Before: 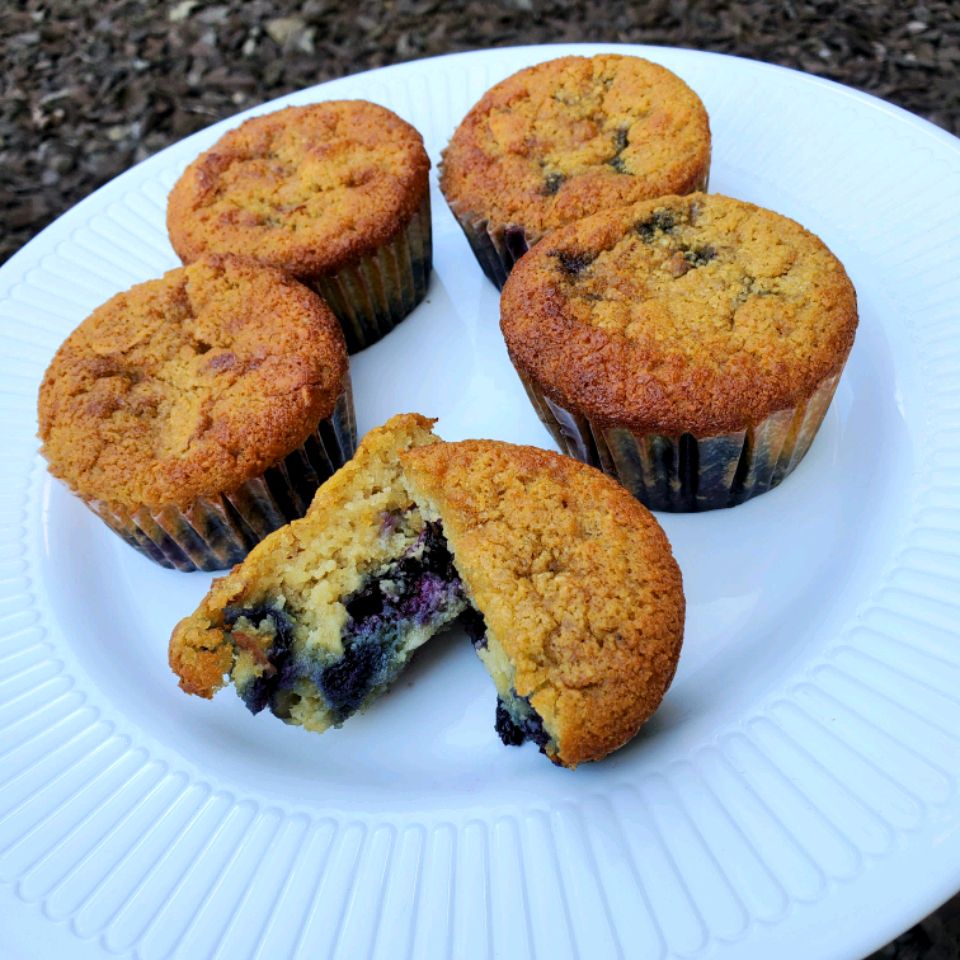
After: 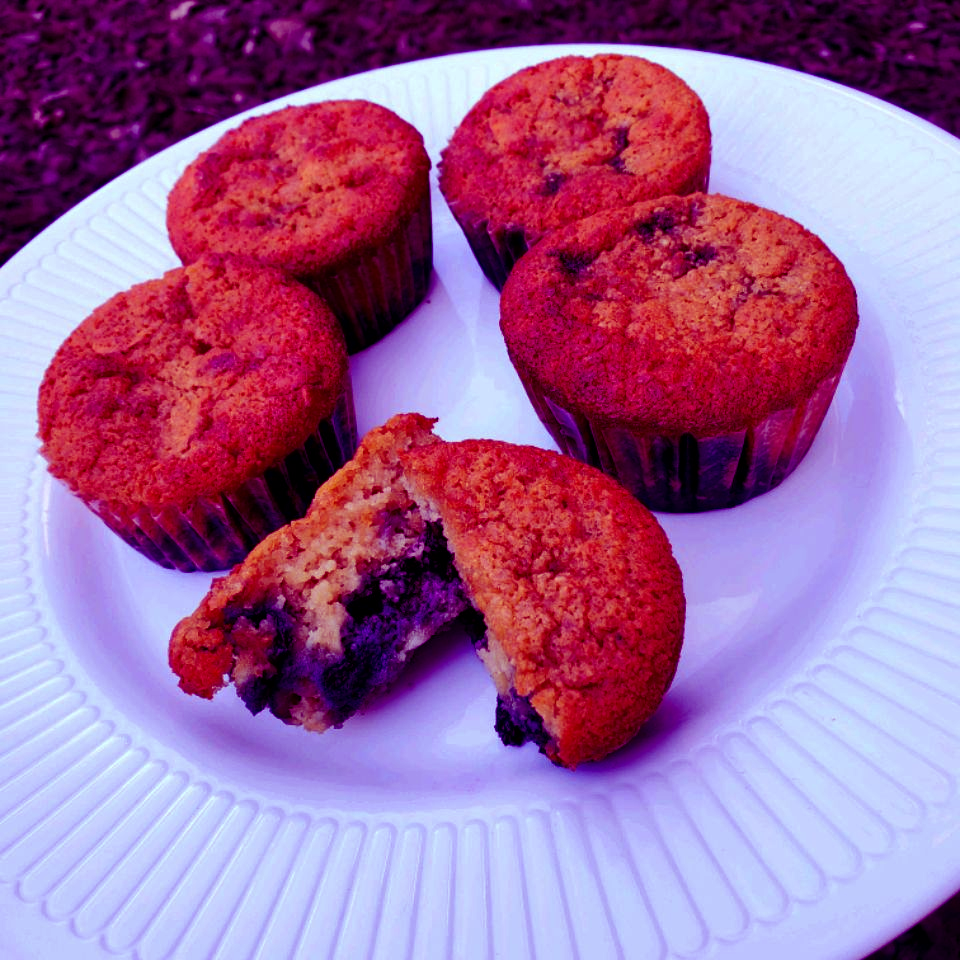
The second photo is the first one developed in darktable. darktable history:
color balance: mode lift, gamma, gain (sRGB), lift [1, 1, 0.101, 1]
white balance: emerald 1
